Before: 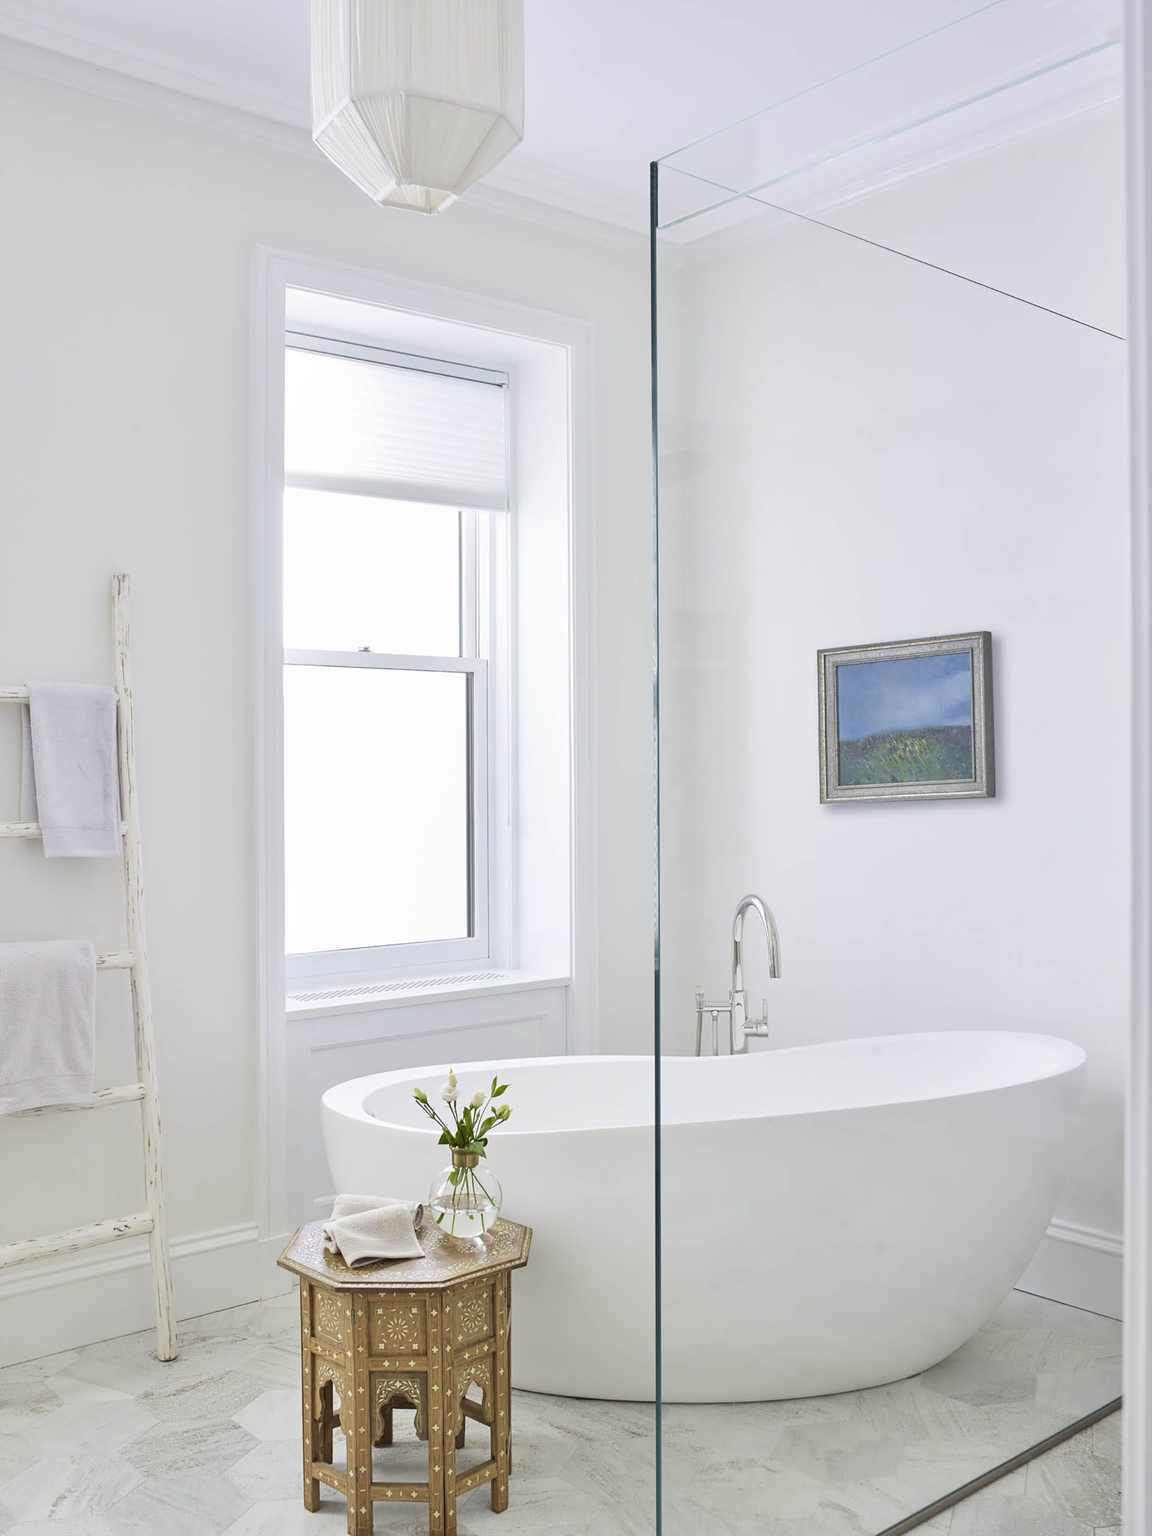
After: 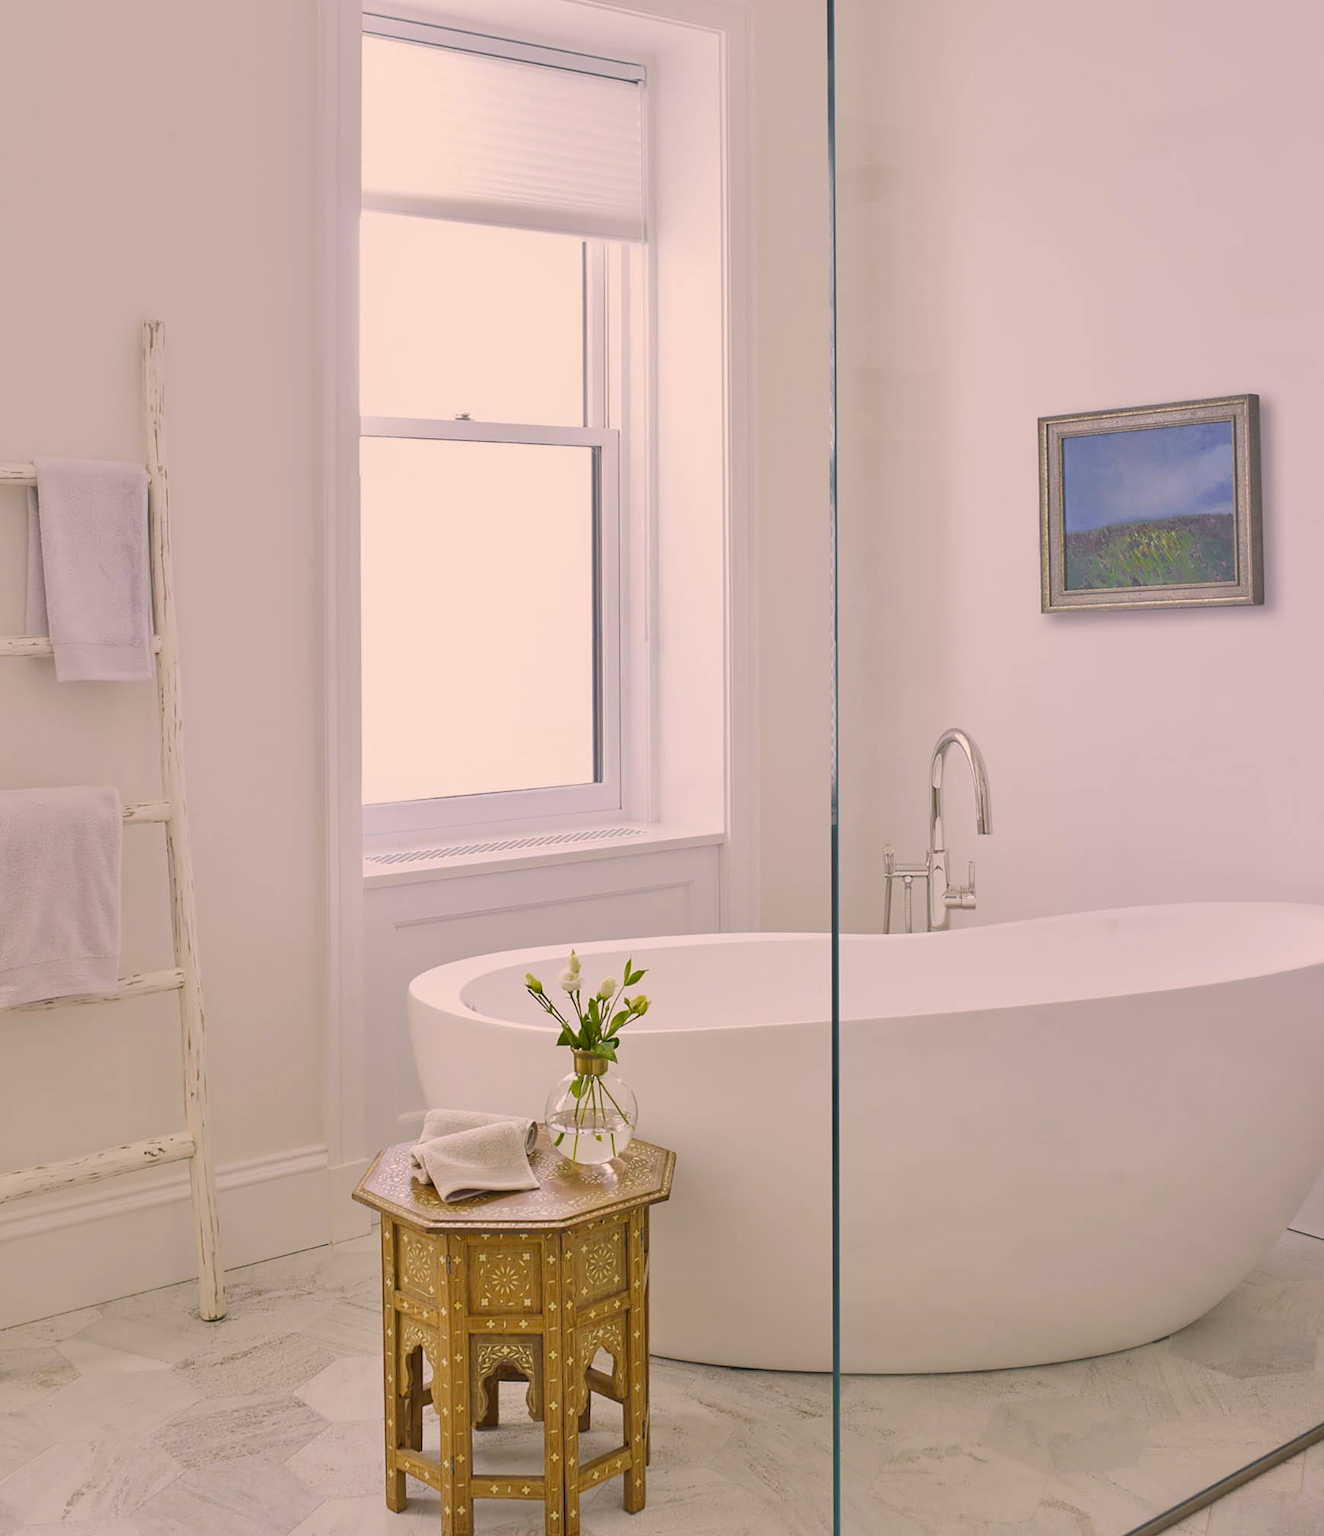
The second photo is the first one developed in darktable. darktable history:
color correction: highlights a* 11.96, highlights b* 11.58
color balance rgb: perceptual saturation grading › global saturation 30%, global vibrance 20%
tone equalizer: -8 EV 0.25 EV, -7 EV 0.417 EV, -6 EV 0.417 EV, -5 EV 0.25 EV, -3 EV -0.25 EV, -2 EV -0.417 EV, -1 EV -0.417 EV, +0 EV -0.25 EV, edges refinement/feathering 500, mask exposure compensation -1.57 EV, preserve details guided filter
crop: top 20.916%, right 9.437%, bottom 0.316%
